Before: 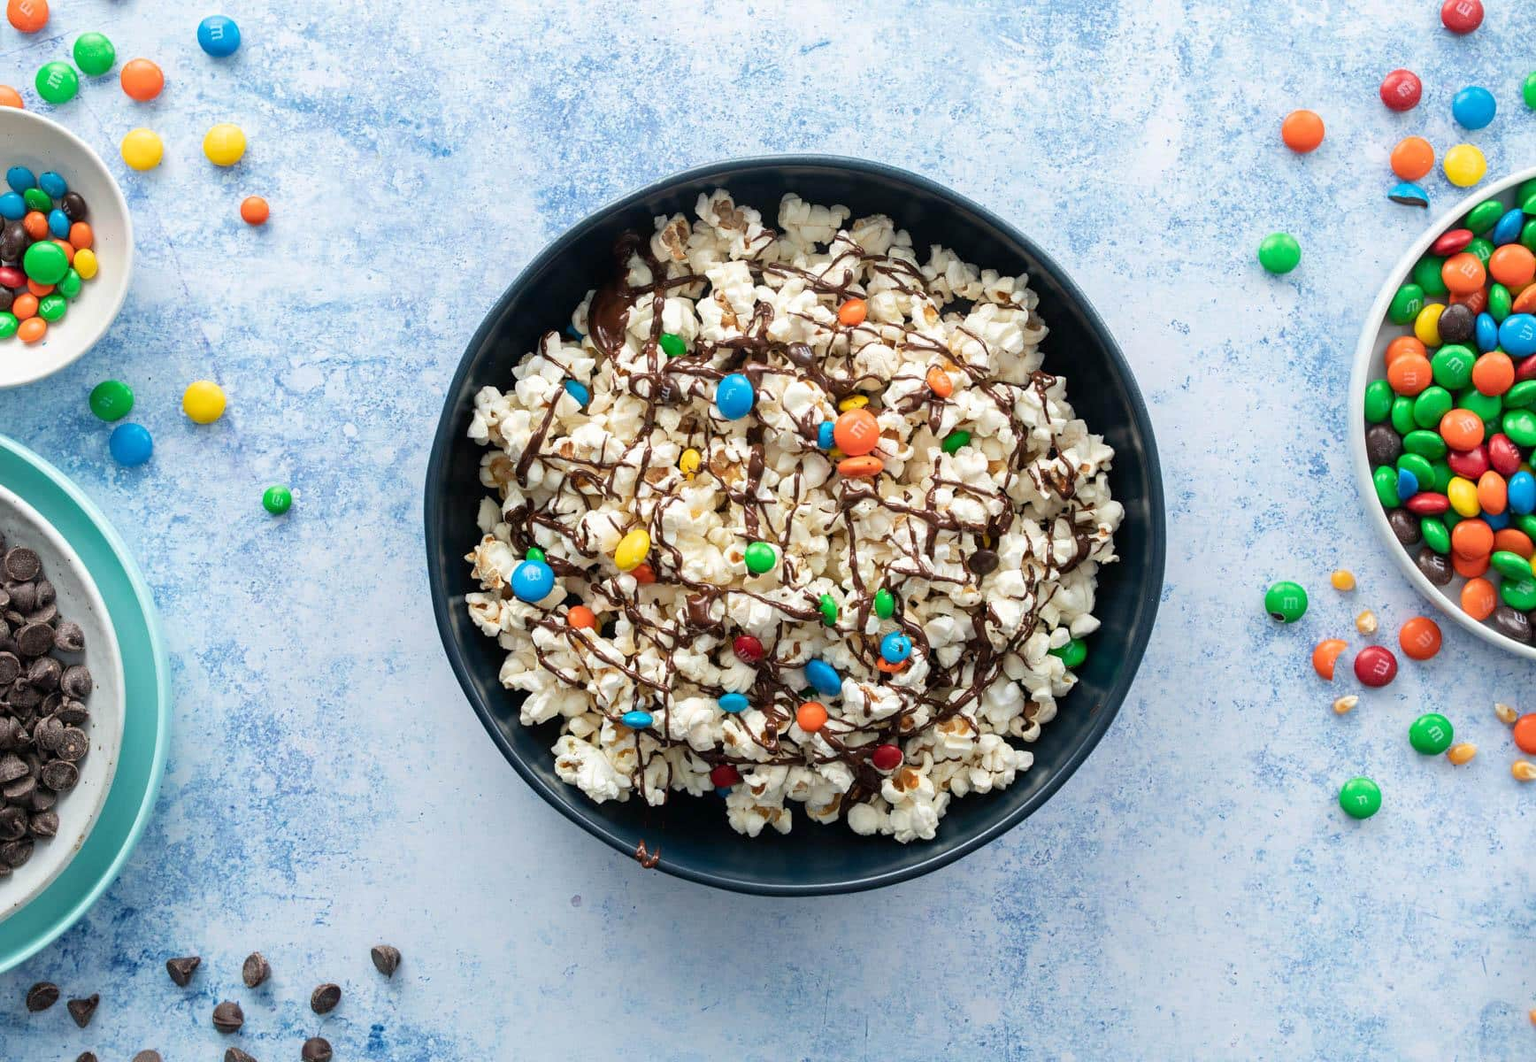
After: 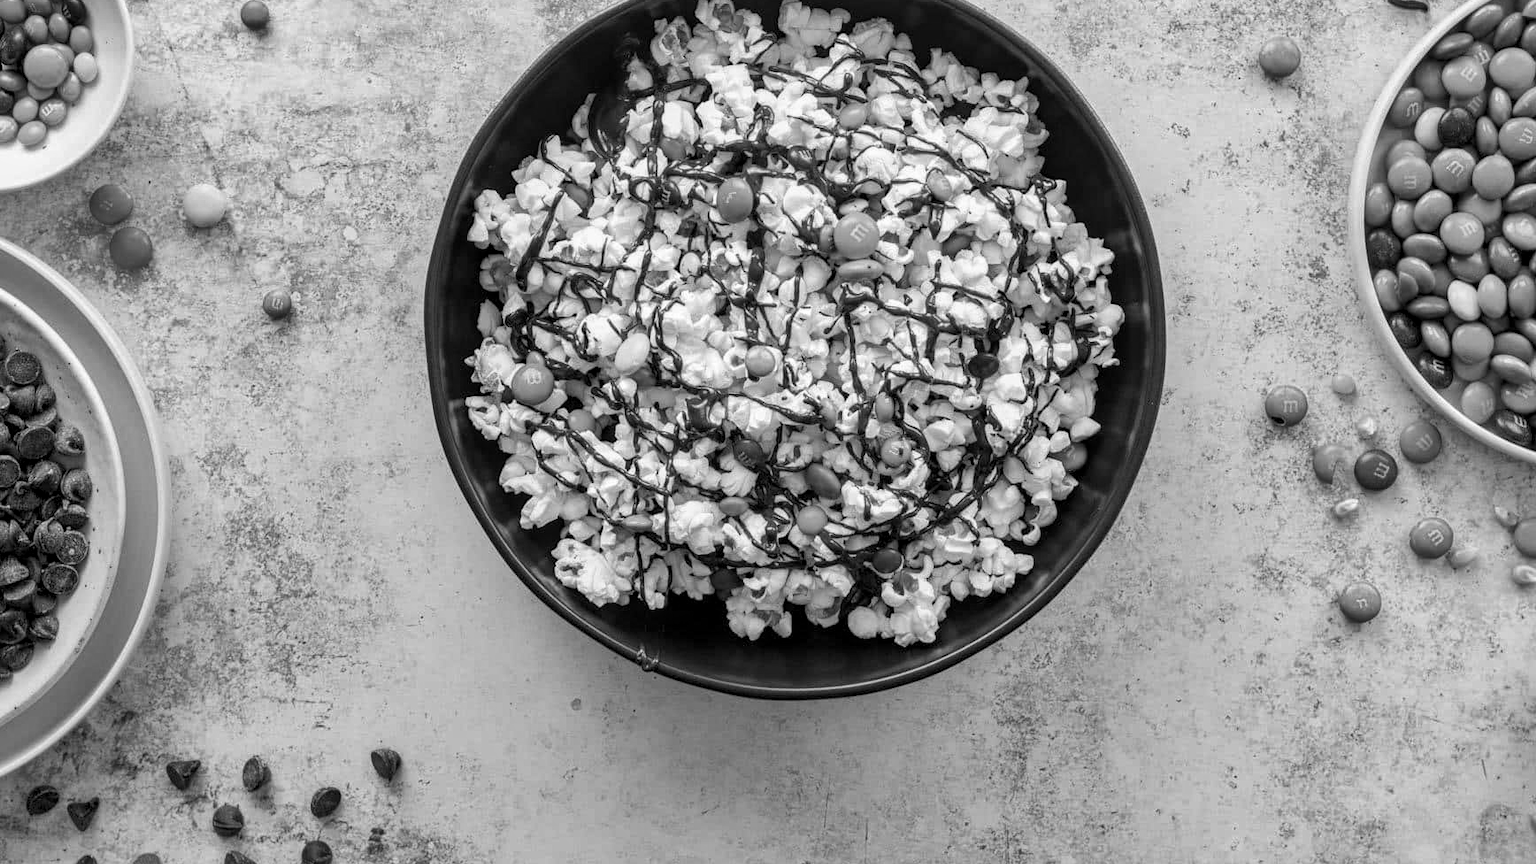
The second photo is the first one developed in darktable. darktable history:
crop and rotate: top 18.507%
local contrast: detail 130%
shadows and highlights: shadows 12, white point adjustment 1.2, soften with gaussian
monochrome: a 73.58, b 64.21
